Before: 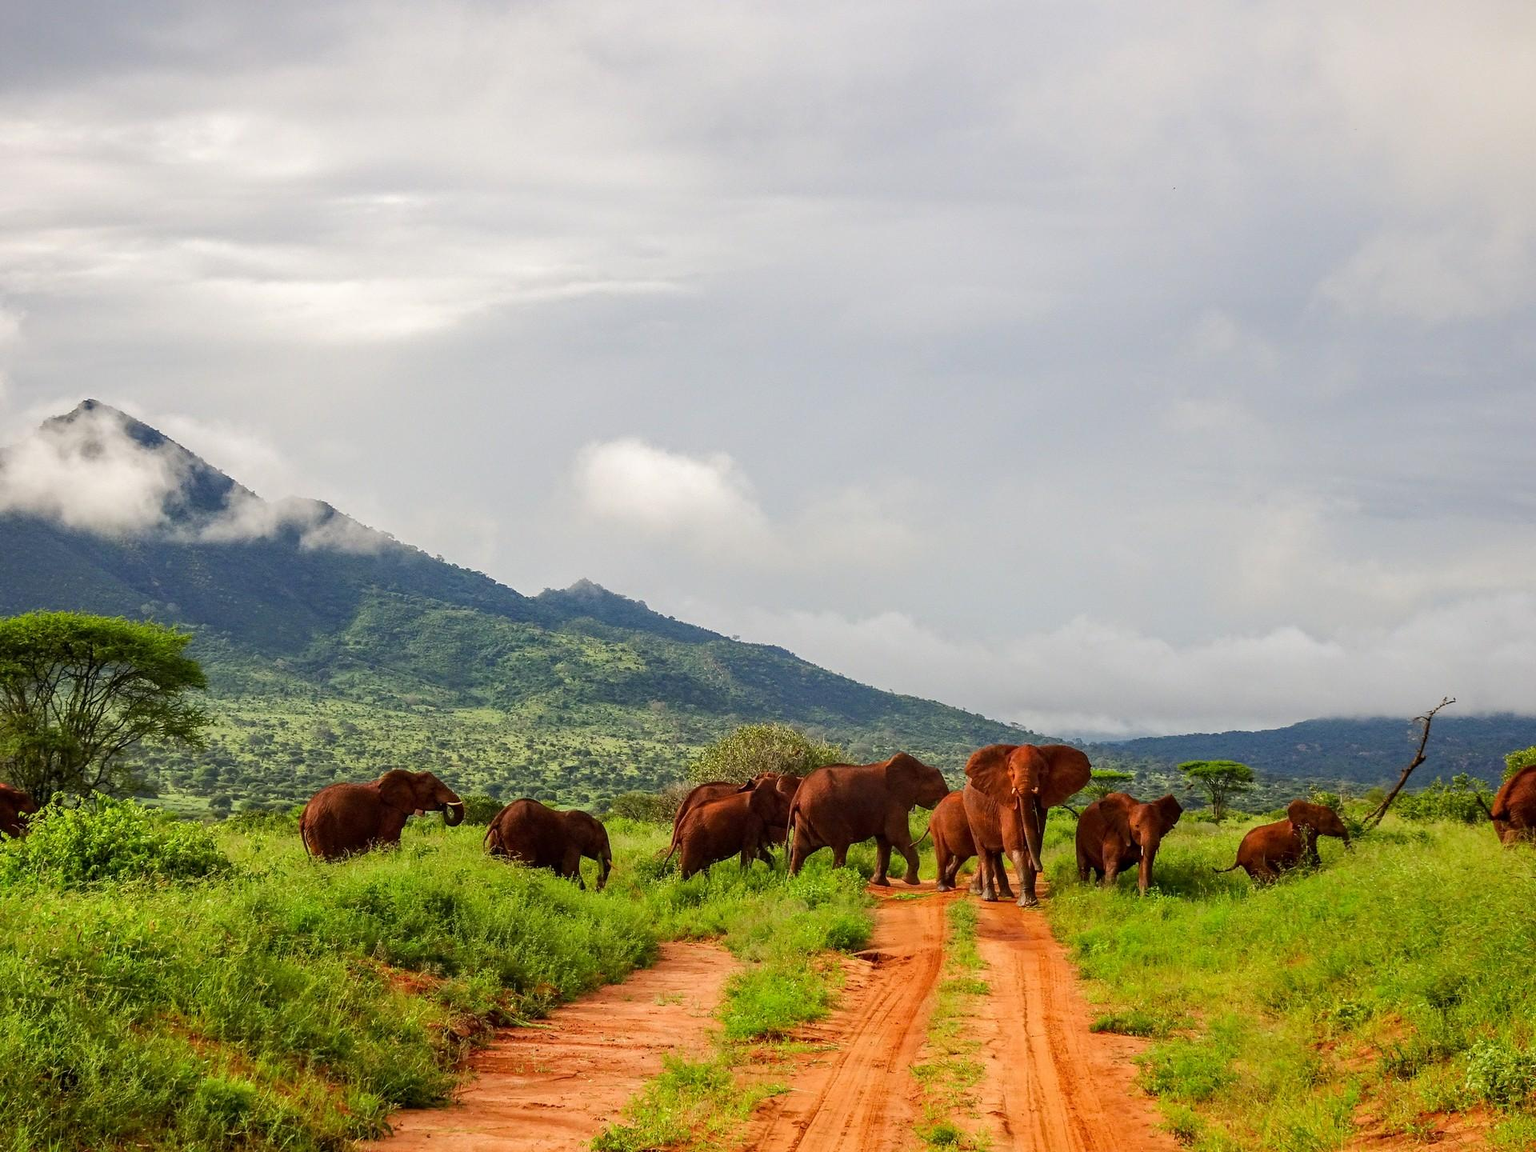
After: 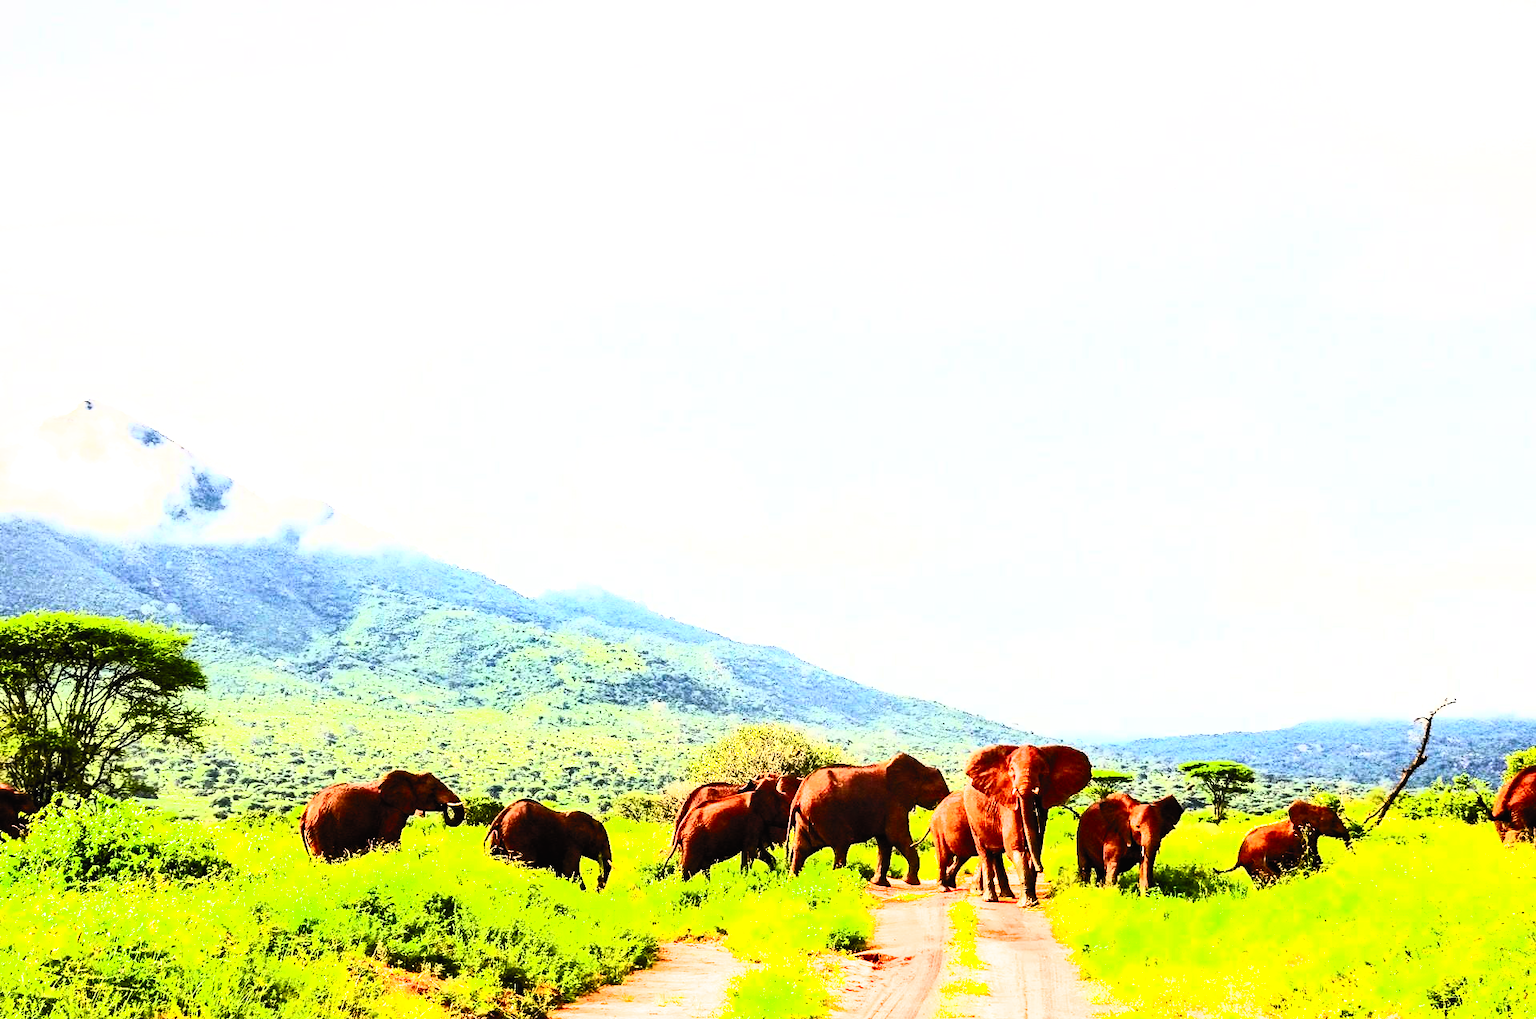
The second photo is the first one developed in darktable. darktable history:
crop and rotate: top 0%, bottom 11.49%
exposure: black level correction 0, exposure 1.1 EV, compensate highlight preservation false
filmic rgb: black relative exposure -5.42 EV, white relative exposure 2.85 EV, dynamic range scaling -37.73%, hardness 4, contrast 1.605, highlights saturation mix -0.93%
contrast brightness saturation: contrast 0.83, brightness 0.59, saturation 0.59
